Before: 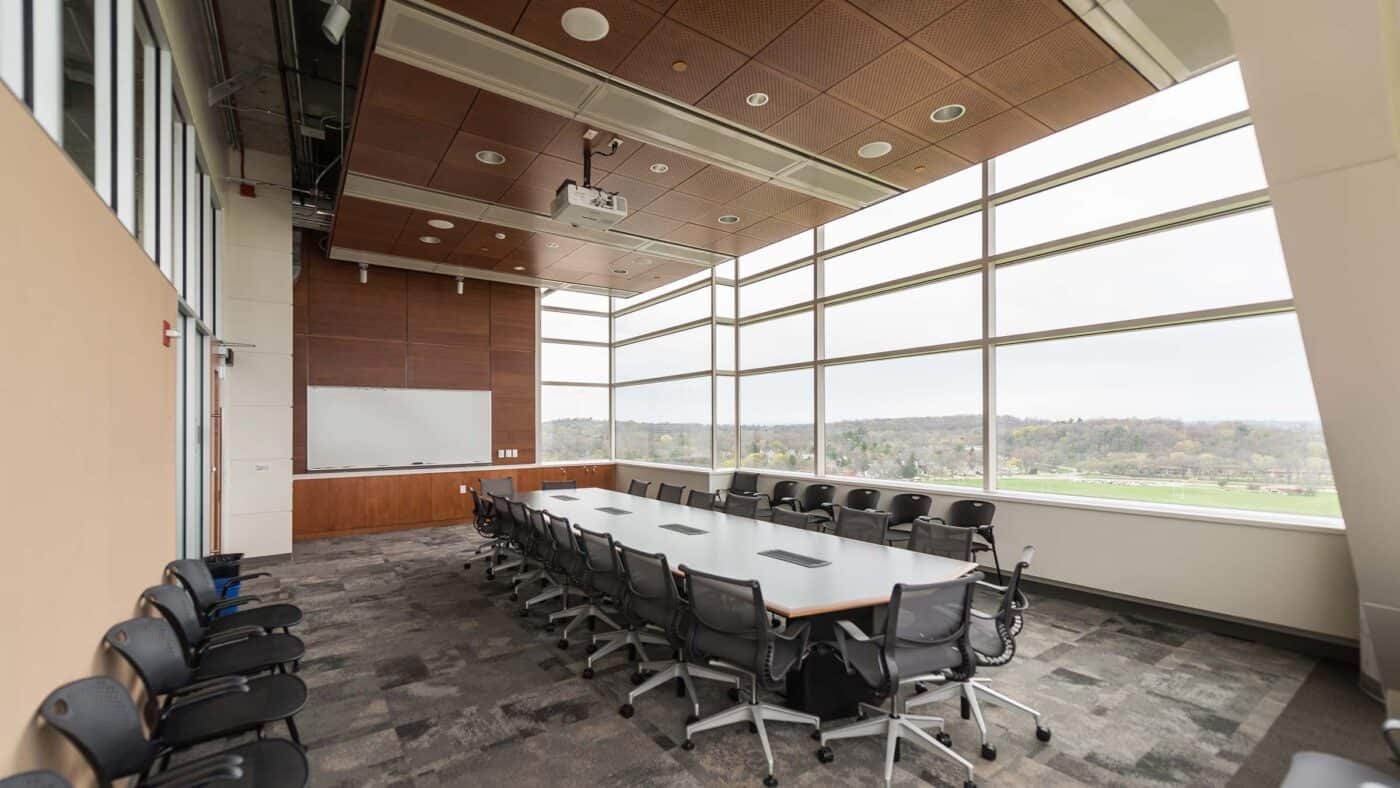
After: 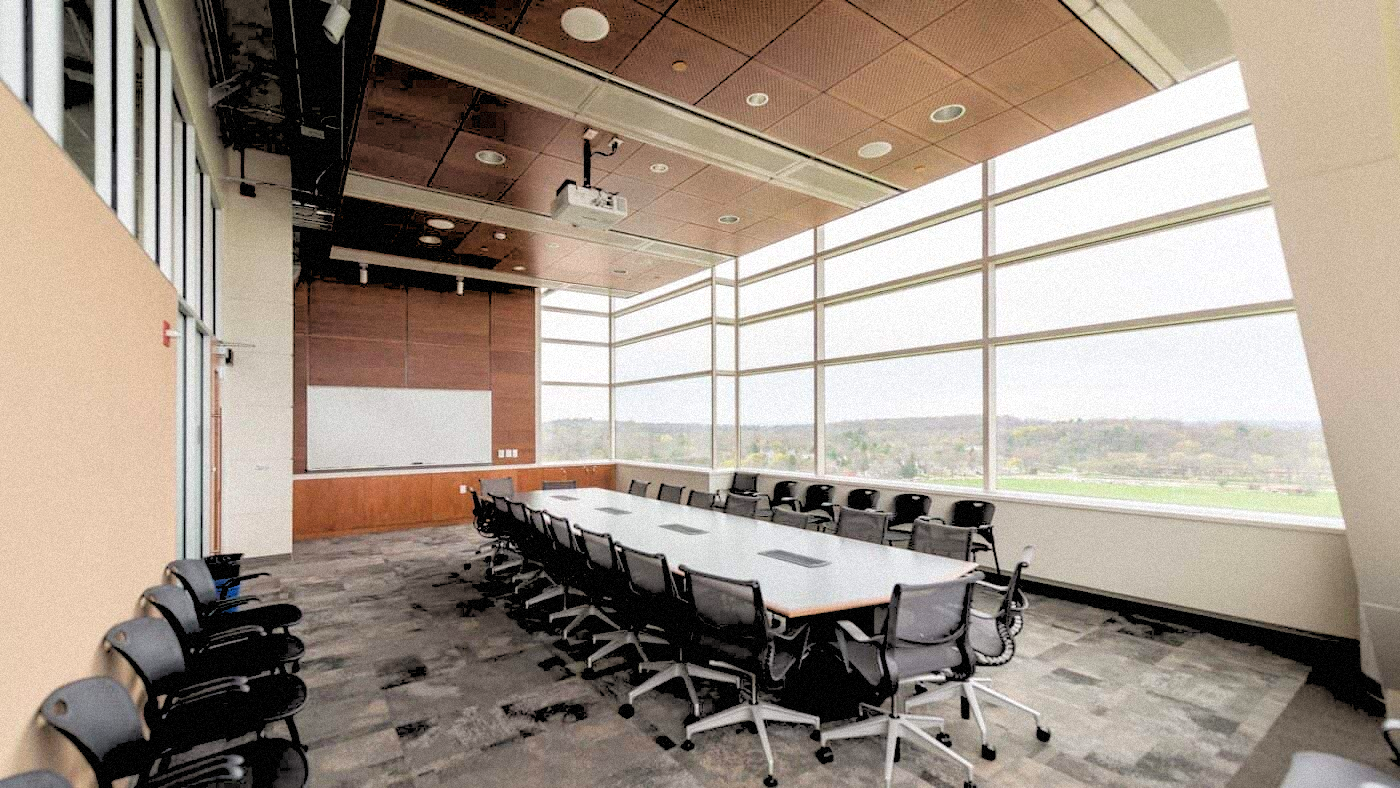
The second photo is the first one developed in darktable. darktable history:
rgb levels: levels [[0.027, 0.429, 0.996], [0, 0.5, 1], [0, 0.5, 1]]
grain: mid-tones bias 0%
